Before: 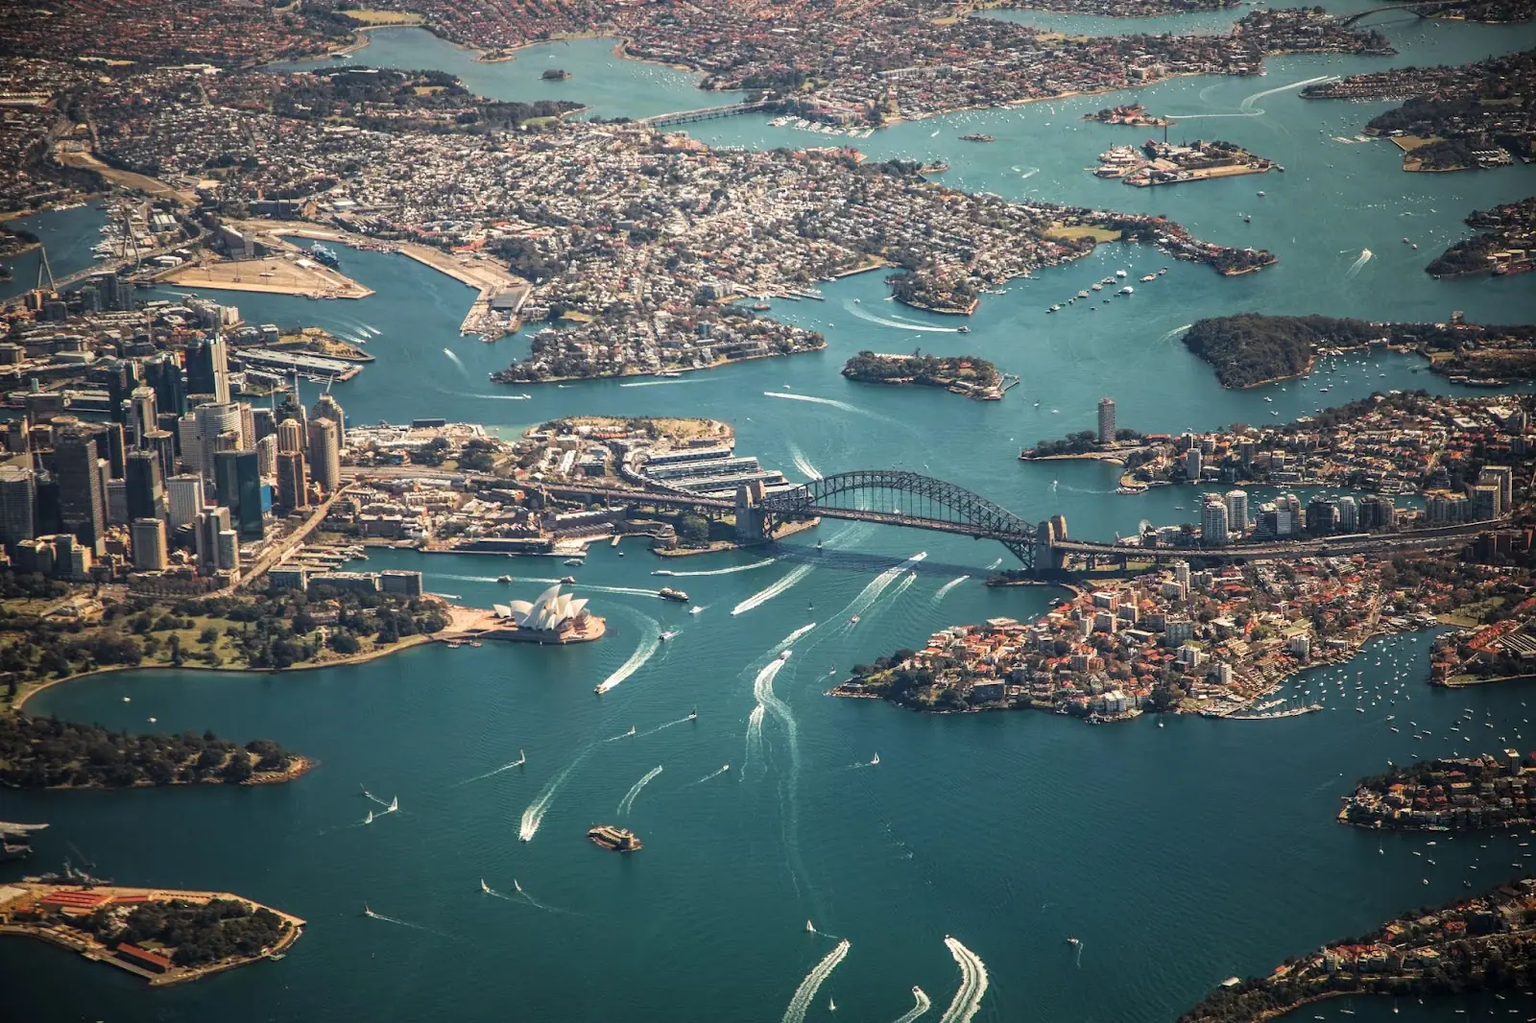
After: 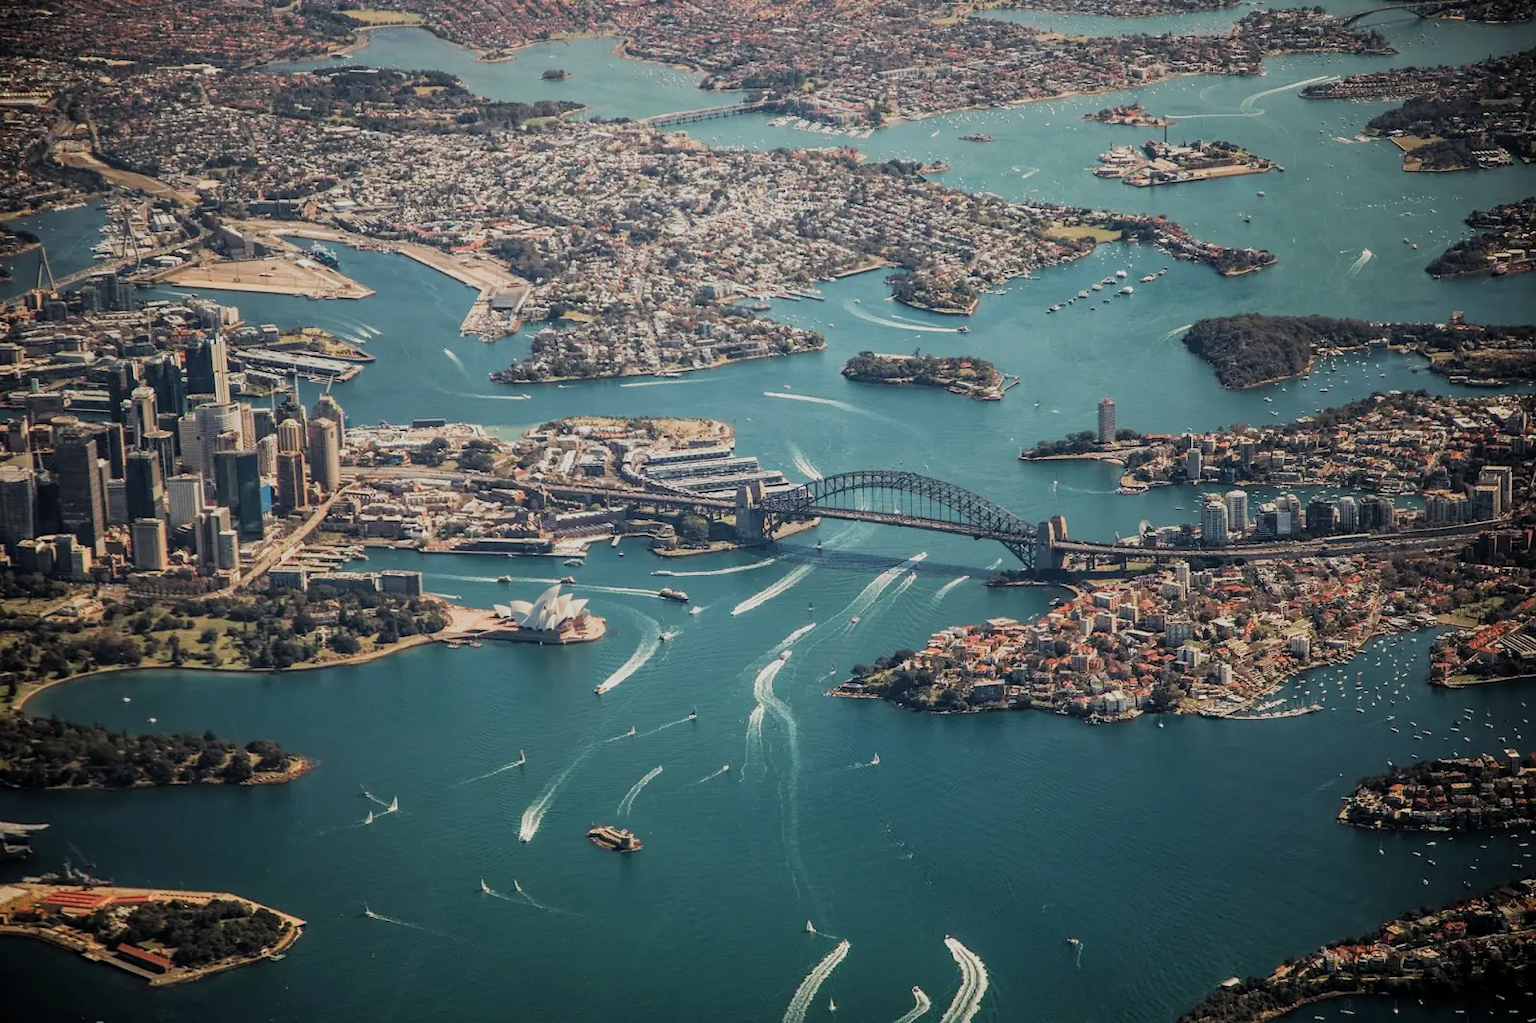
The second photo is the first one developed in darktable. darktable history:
filmic rgb: middle gray luminance 18.42%, black relative exposure -11.25 EV, white relative exposure 3.75 EV, threshold 6 EV, target black luminance 0%, hardness 5.87, latitude 57.4%, contrast 0.963, shadows ↔ highlights balance 49.98%, add noise in highlights 0, preserve chrominance luminance Y, color science v3 (2019), use custom middle-gray values true, iterations of high-quality reconstruction 0, contrast in highlights soft, enable highlight reconstruction true
